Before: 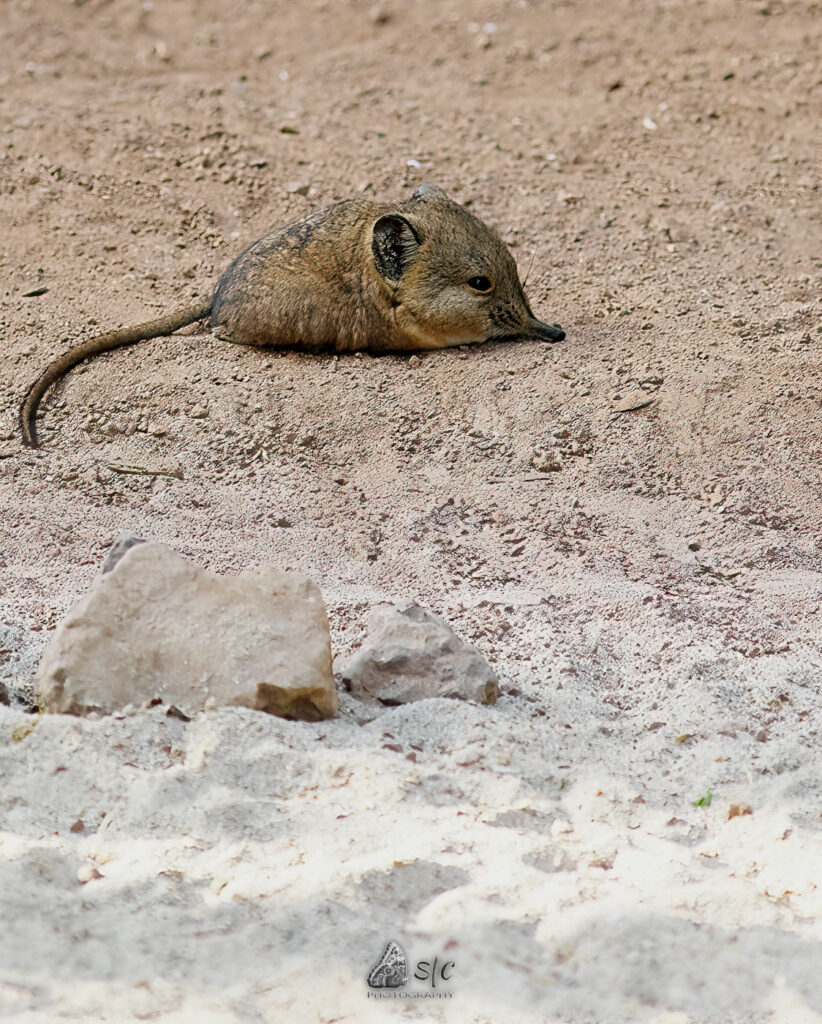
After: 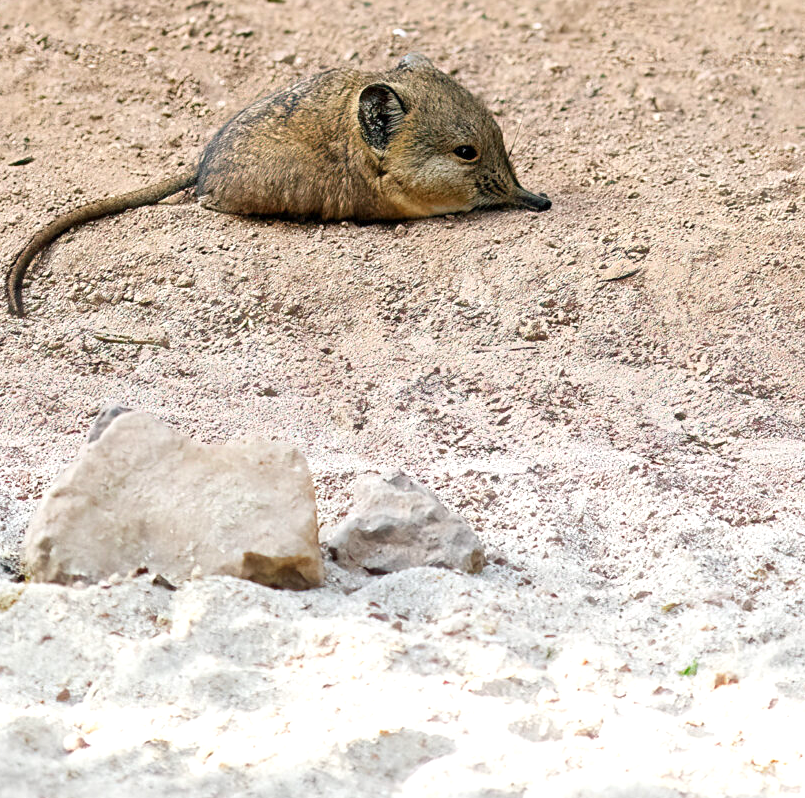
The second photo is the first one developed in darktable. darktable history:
crop and rotate: left 1.814%, top 12.818%, right 0.25%, bottom 9.225%
exposure: exposure 0.559 EV, compensate highlight preservation false
